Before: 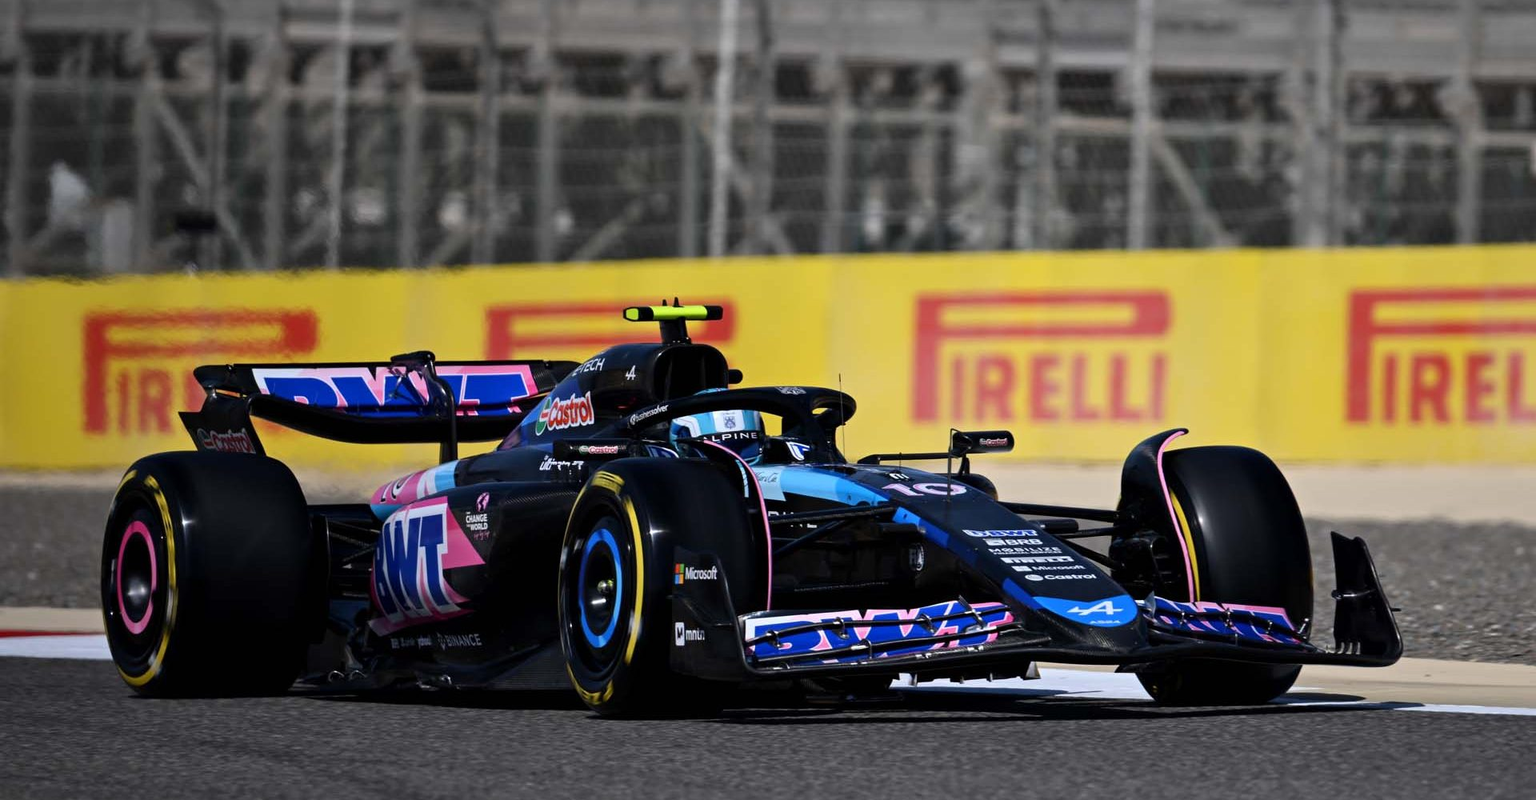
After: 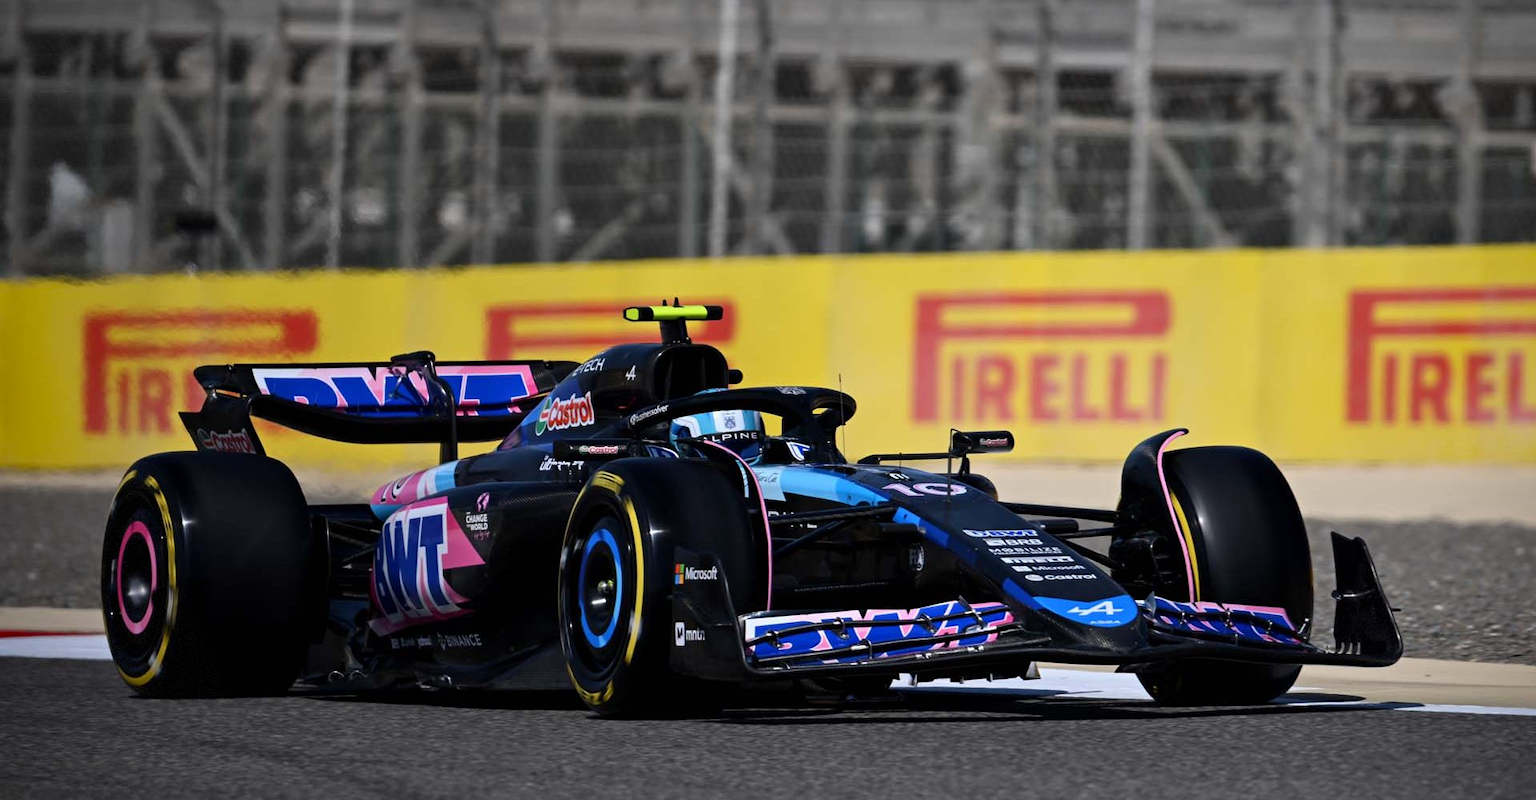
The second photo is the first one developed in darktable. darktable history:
vignetting: saturation 0.366, dithering 8-bit output
